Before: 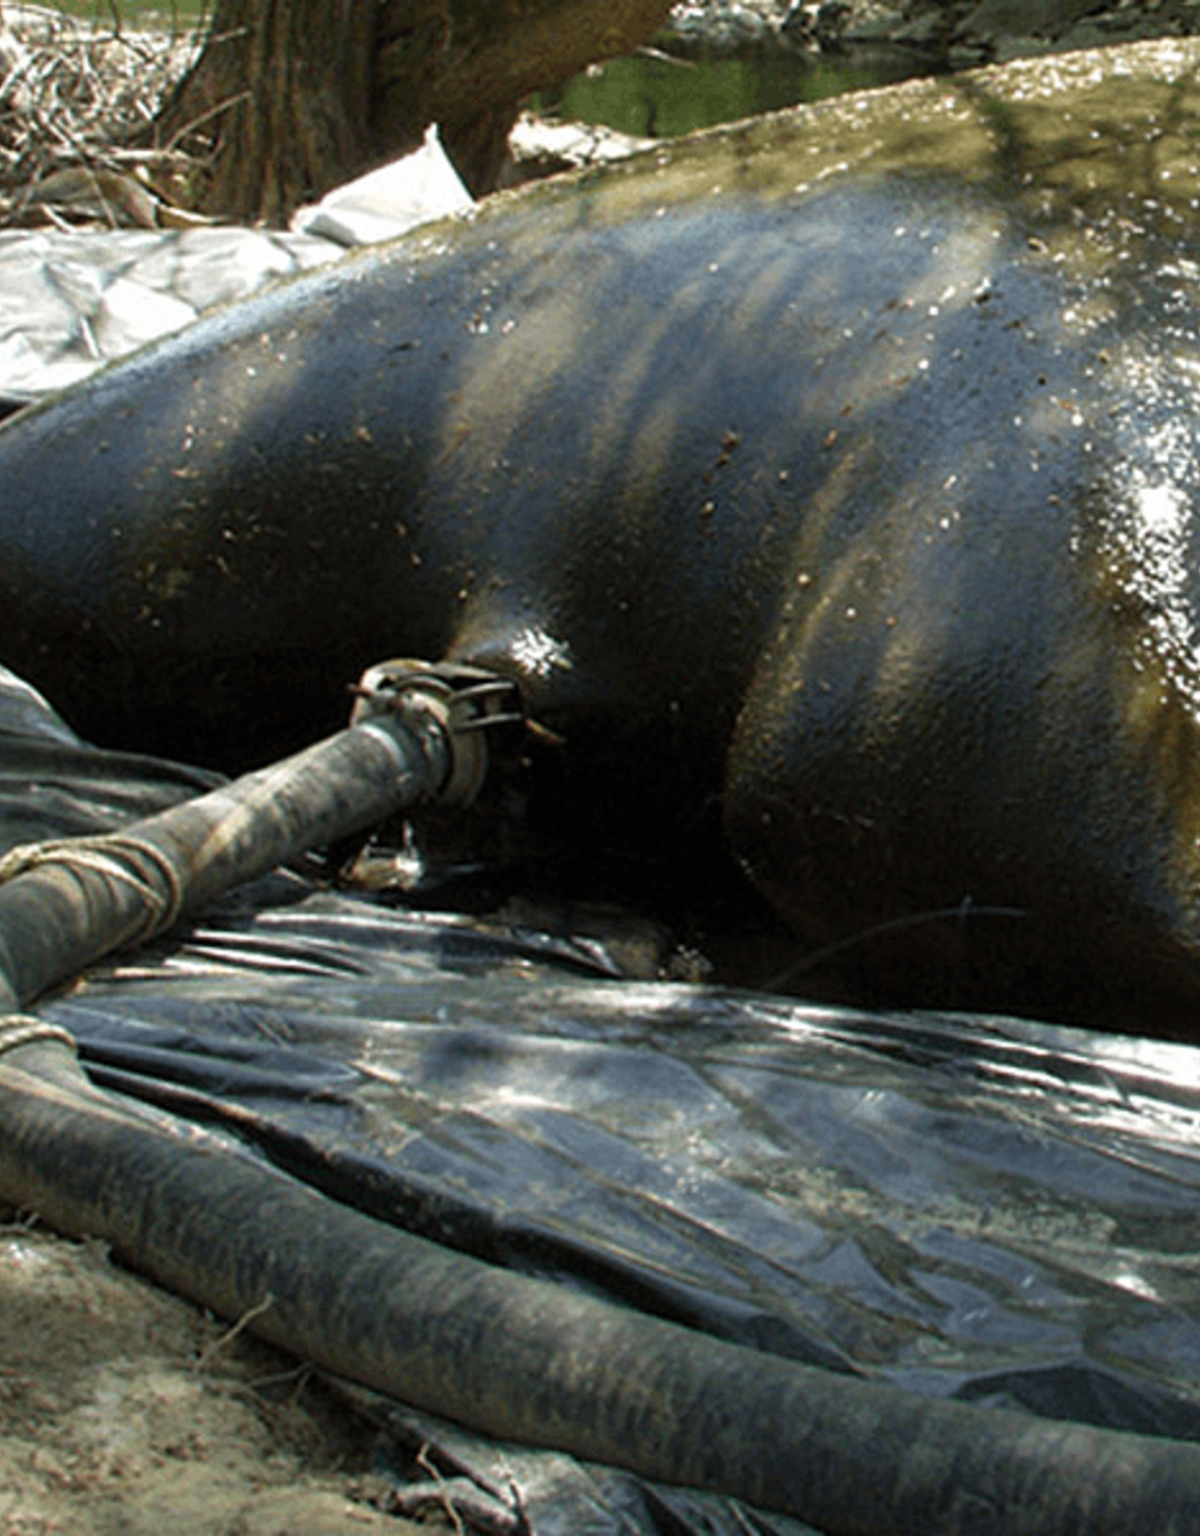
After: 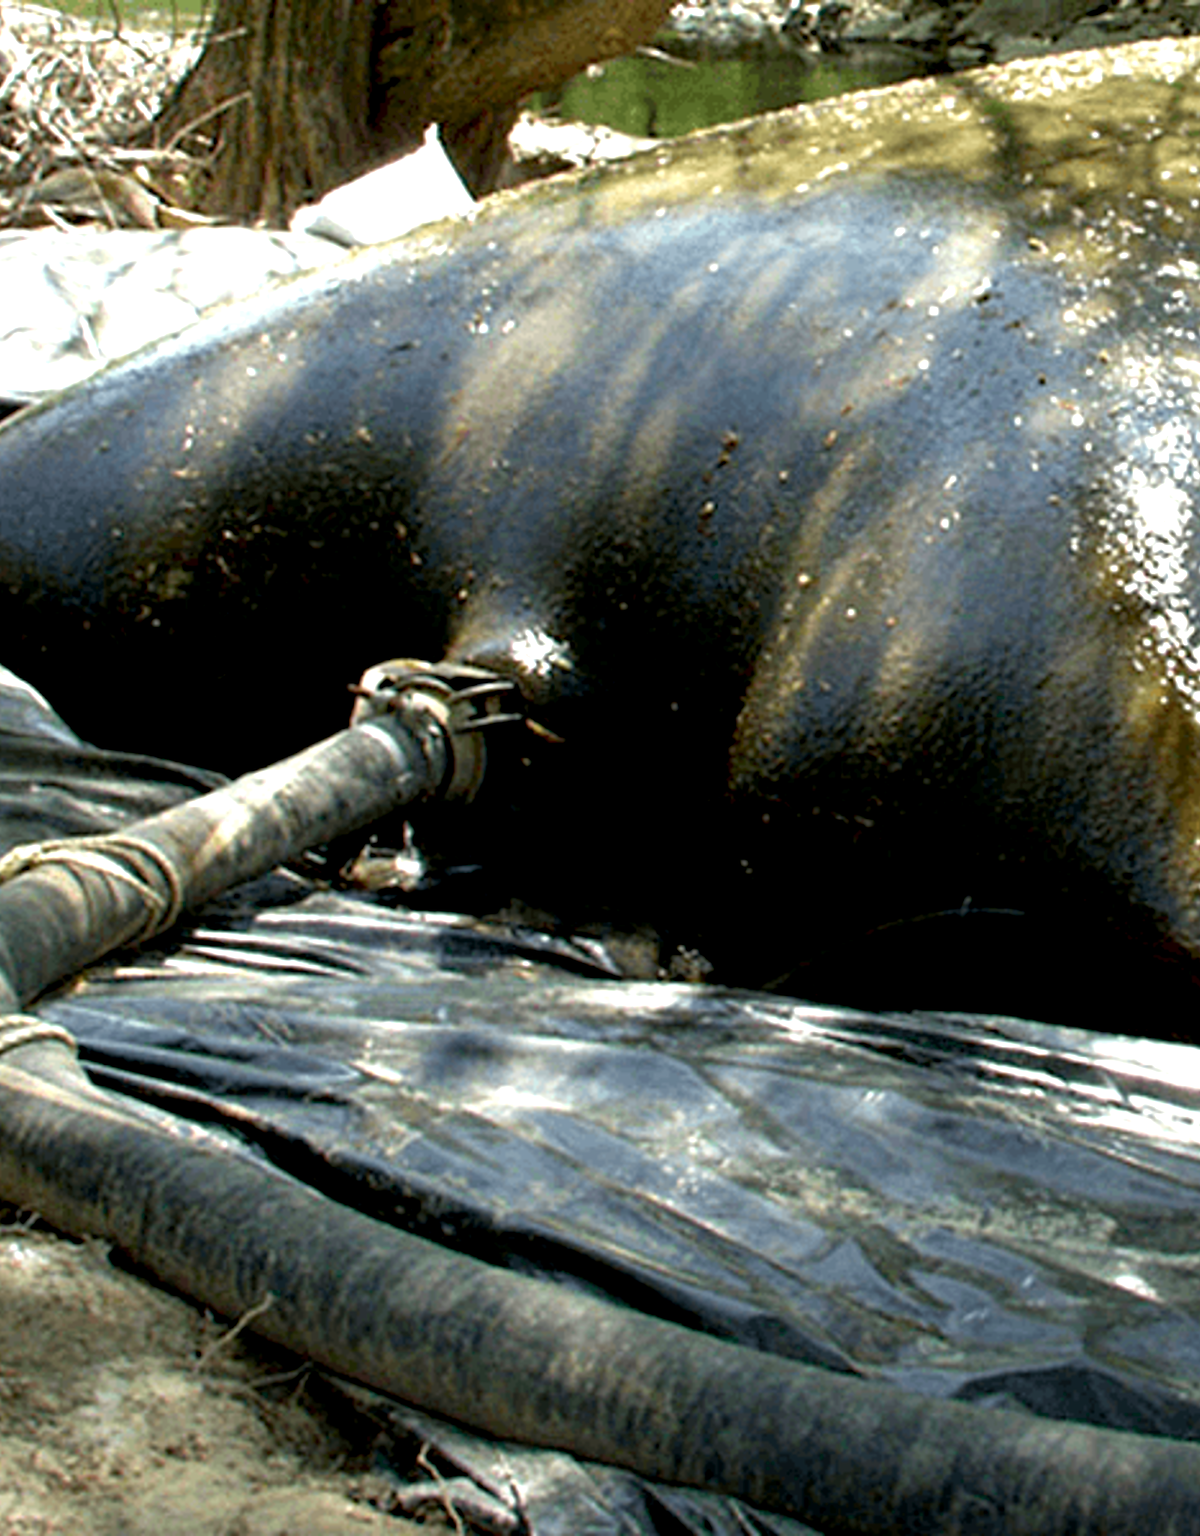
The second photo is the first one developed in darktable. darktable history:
graduated density: rotation -180°, offset 24.95
exposure: black level correction 0.008, exposure 0.979 EV, compensate highlight preservation false
